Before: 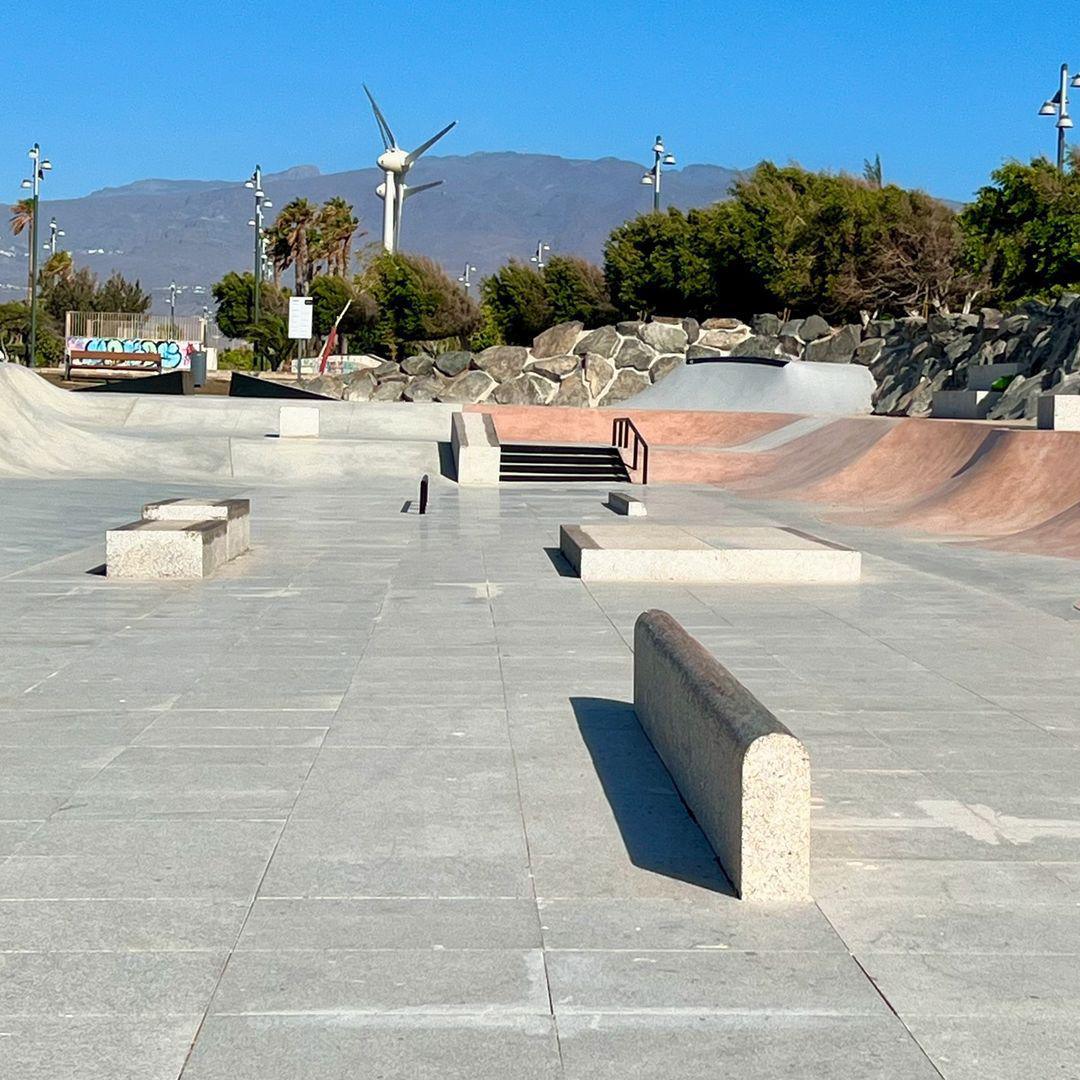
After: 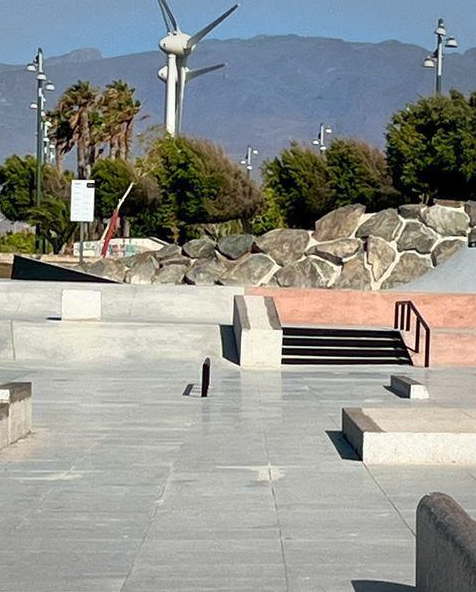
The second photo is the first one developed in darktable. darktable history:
crop: left 20.248%, top 10.86%, right 35.675%, bottom 34.321%
vignetting: fall-off start 100%, brightness -0.282, width/height ratio 1.31
